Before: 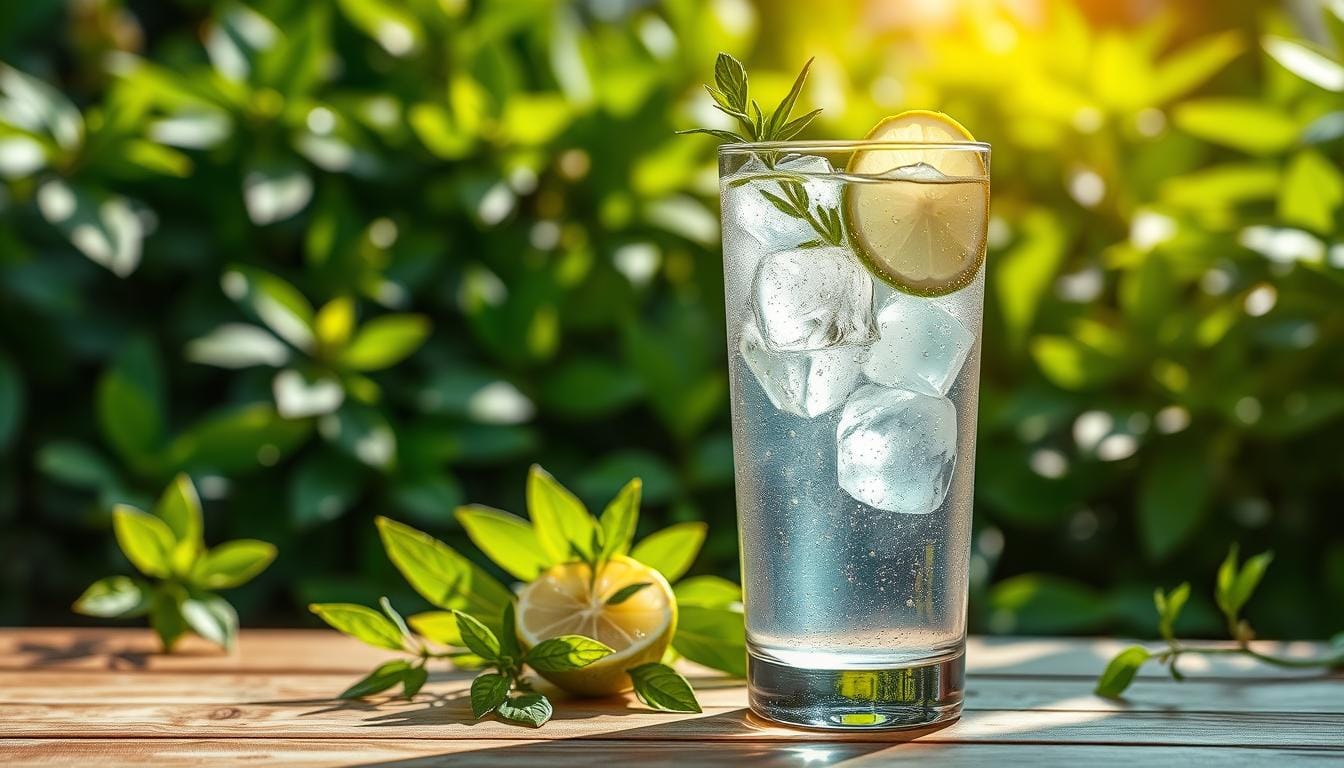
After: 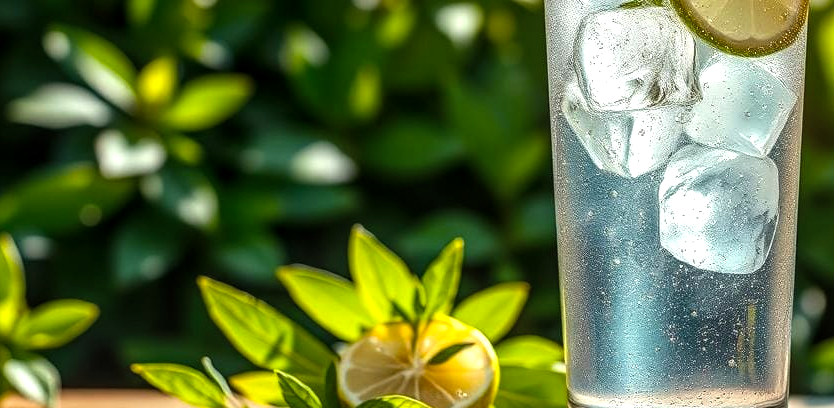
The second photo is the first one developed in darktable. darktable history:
crop: left 13.312%, top 31.28%, right 24.627%, bottom 15.582%
local contrast: on, module defaults
color balance rgb: linear chroma grading › global chroma 10%, global vibrance 10%, contrast 15%, saturation formula JzAzBz (2021)
